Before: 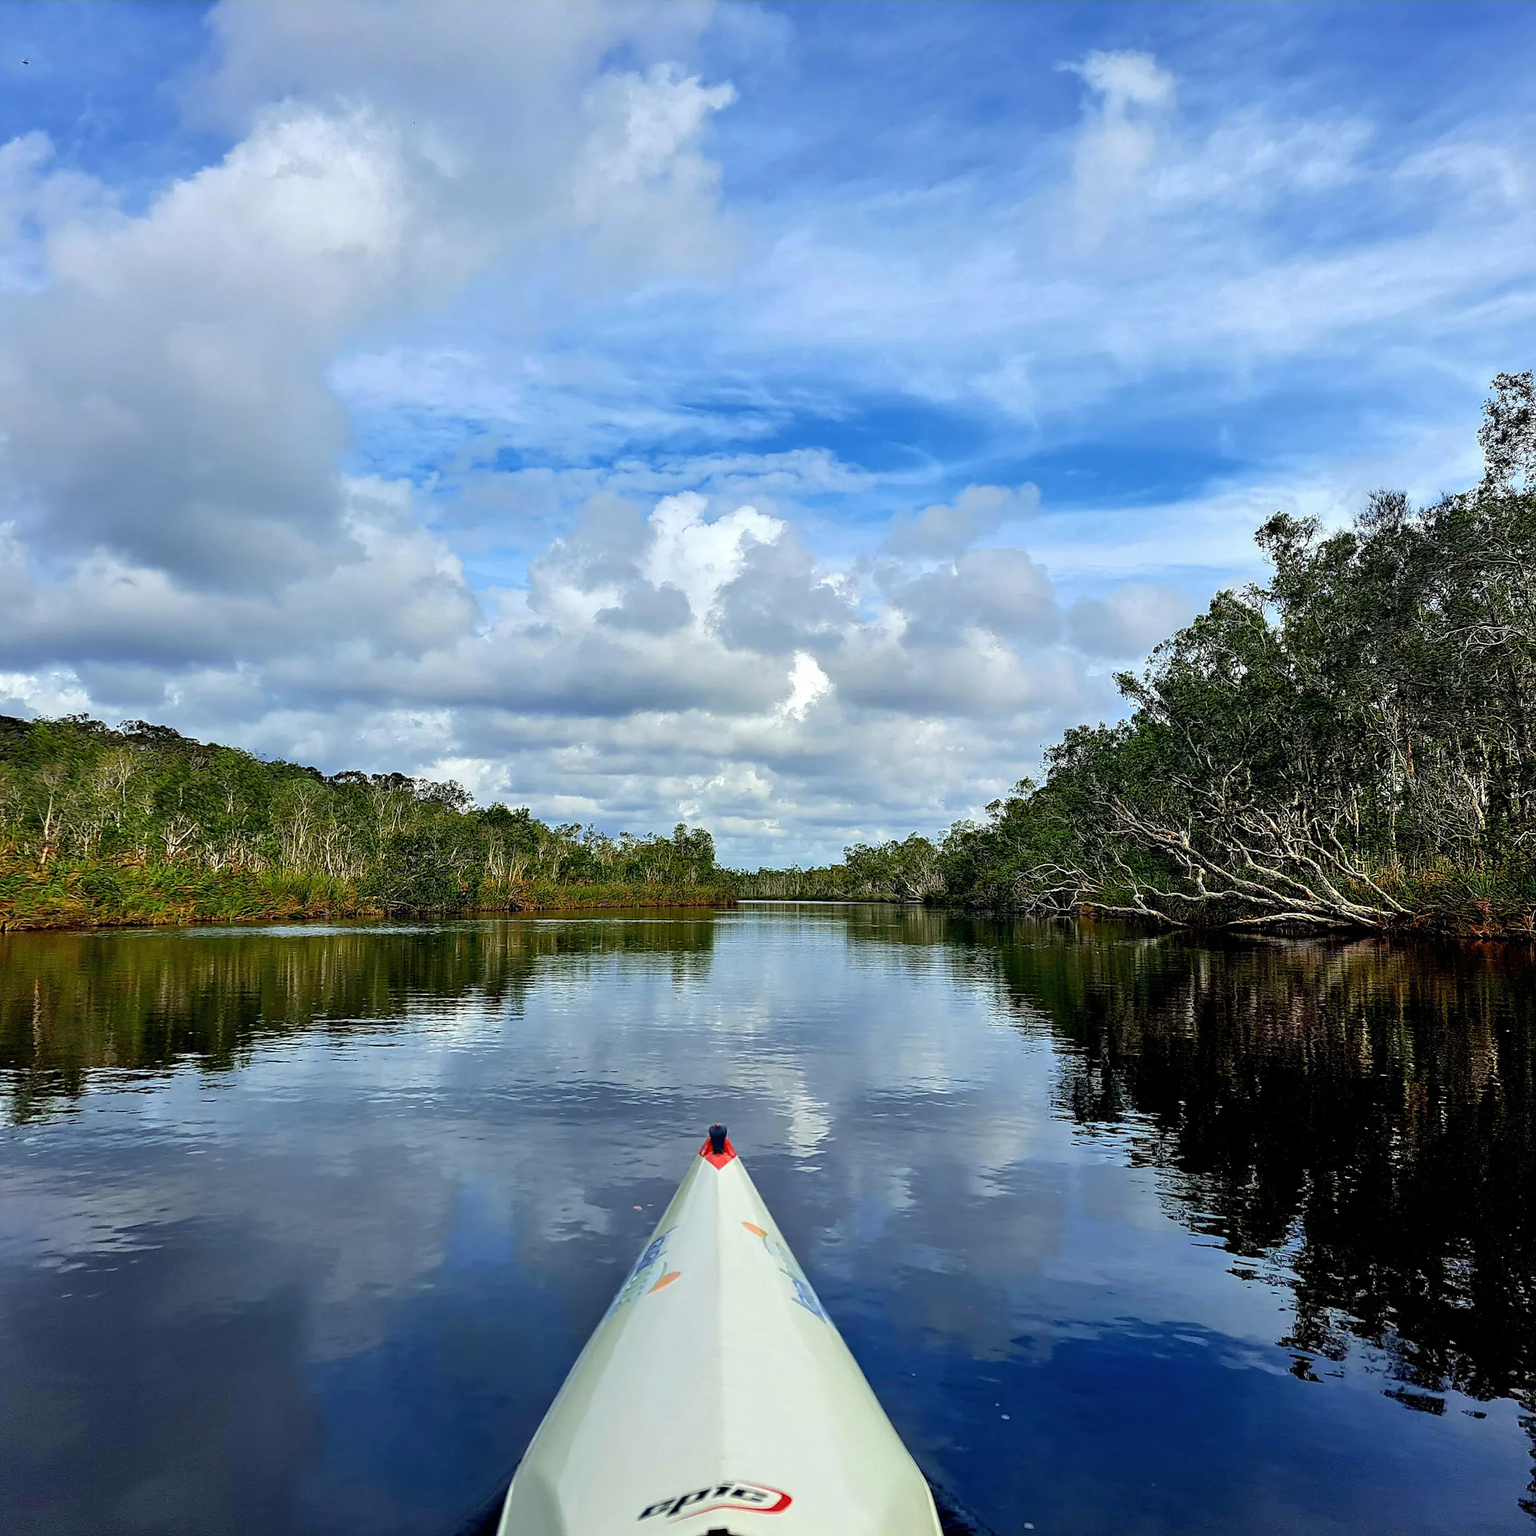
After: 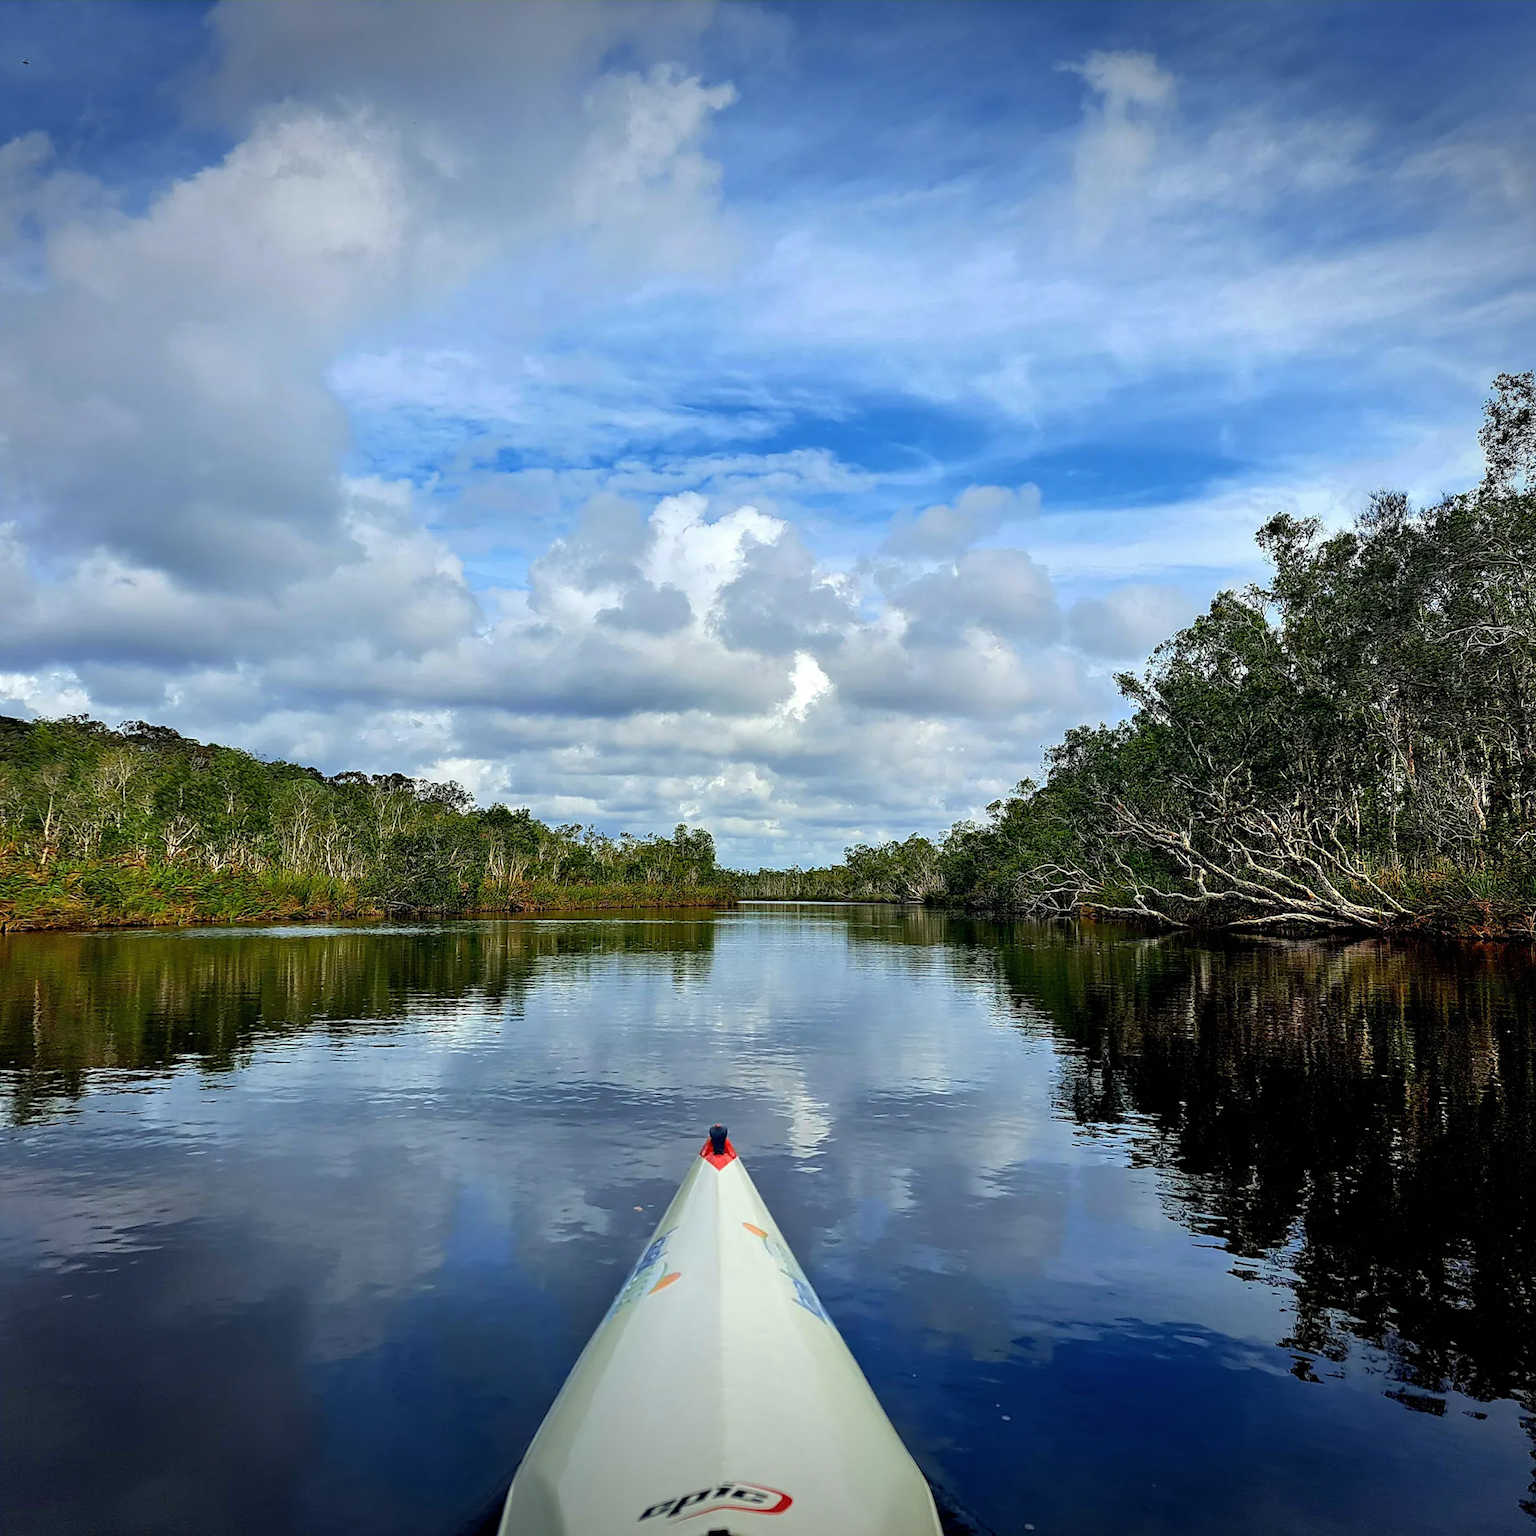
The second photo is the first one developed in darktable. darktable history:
vignetting: fall-off start 100.99%, brightness -0.557, saturation 0, width/height ratio 1.324, unbound false
crop: left 0.018%
